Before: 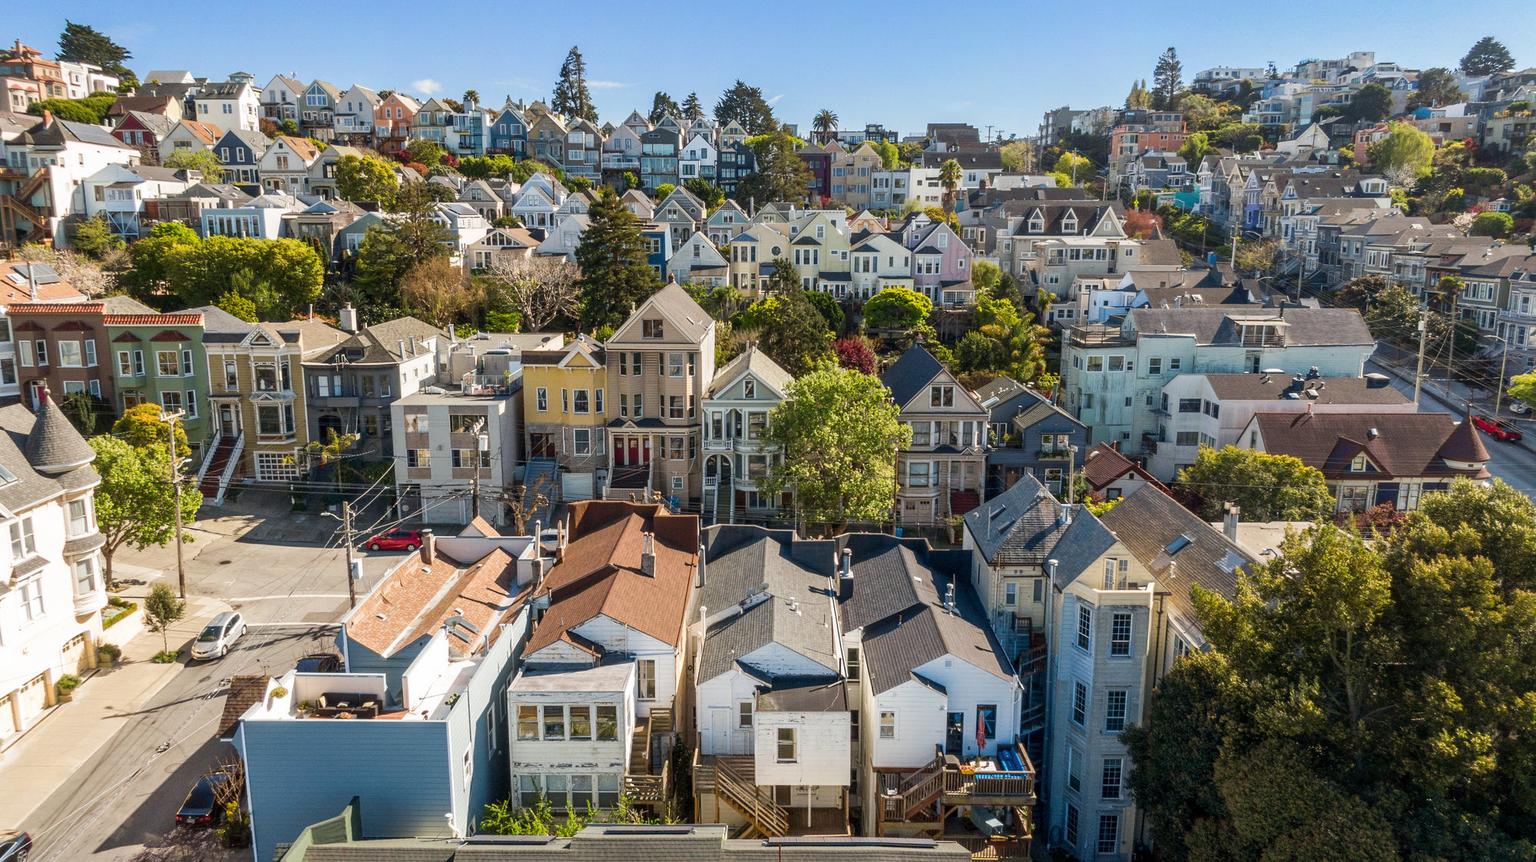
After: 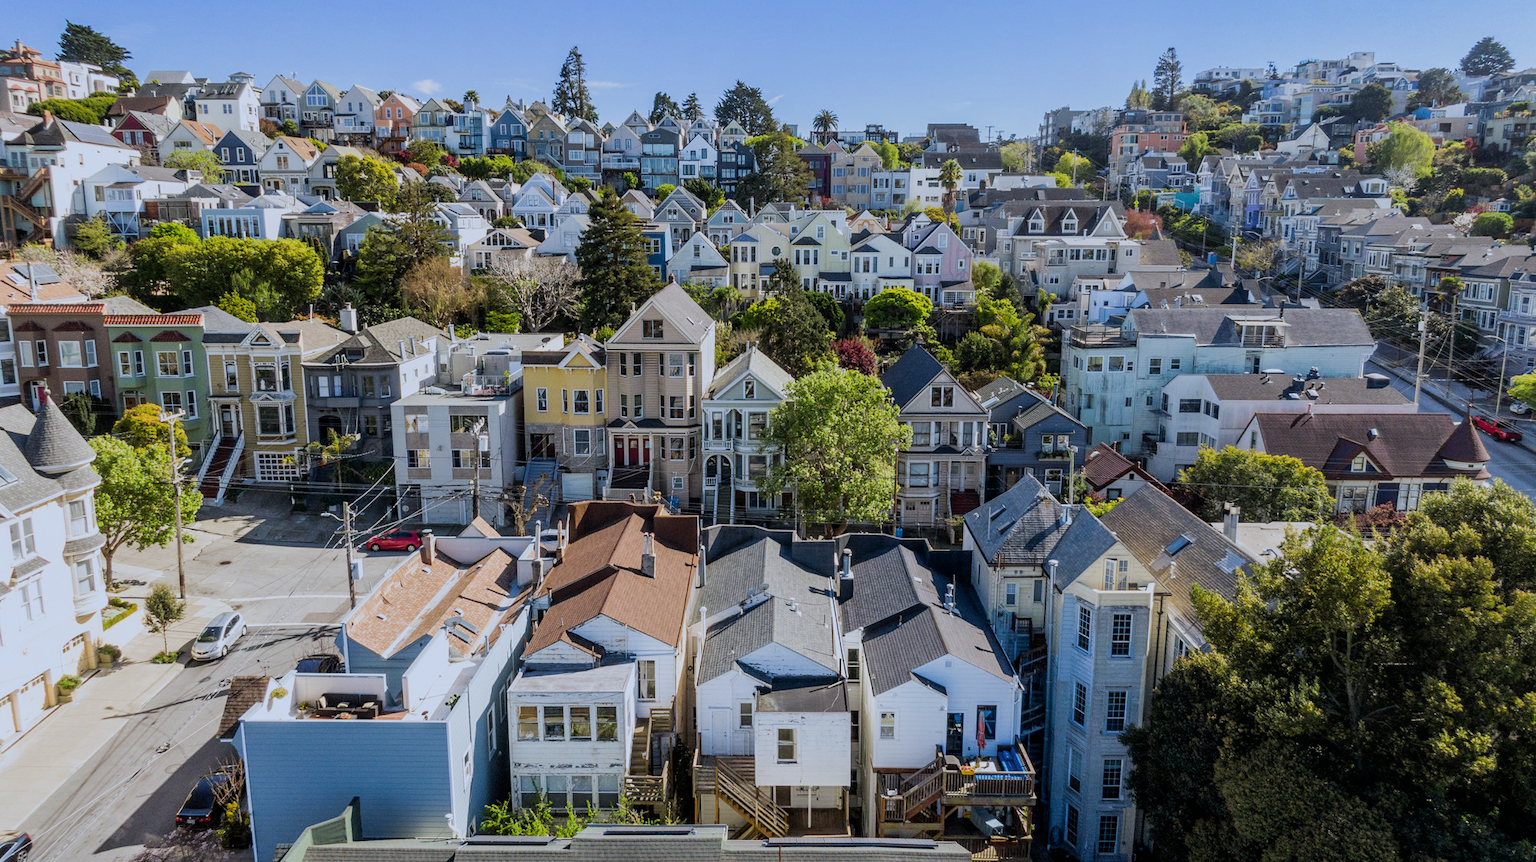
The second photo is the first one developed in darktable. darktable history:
white balance: red 0.926, green 1.003, blue 1.133
filmic rgb: hardness 4.17
